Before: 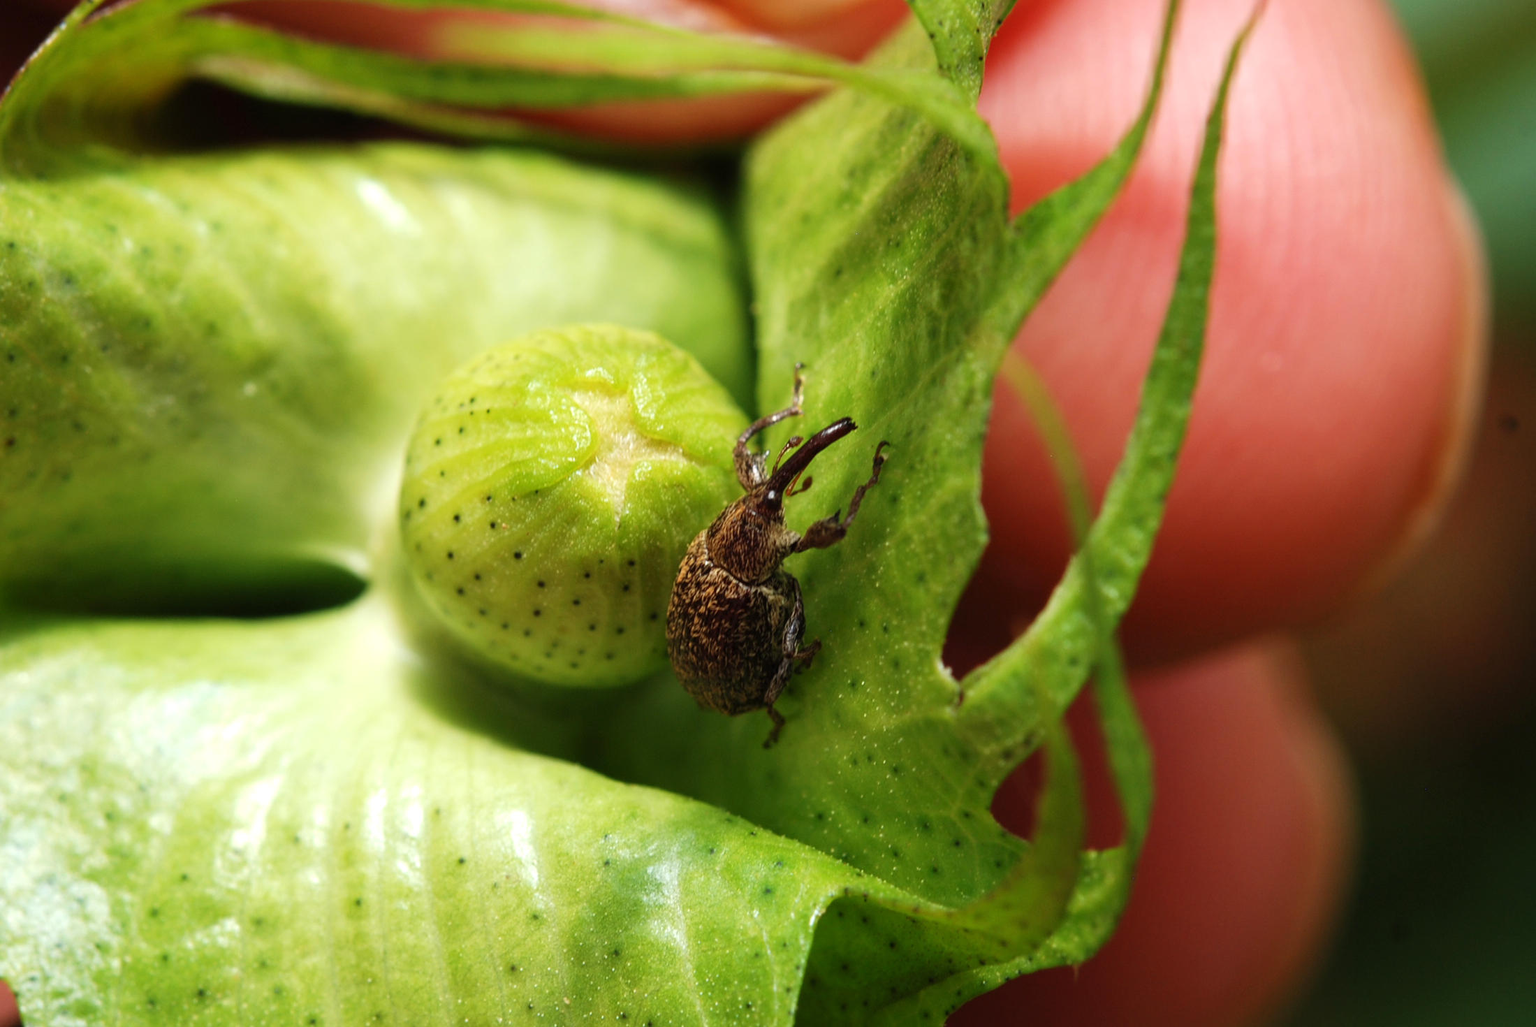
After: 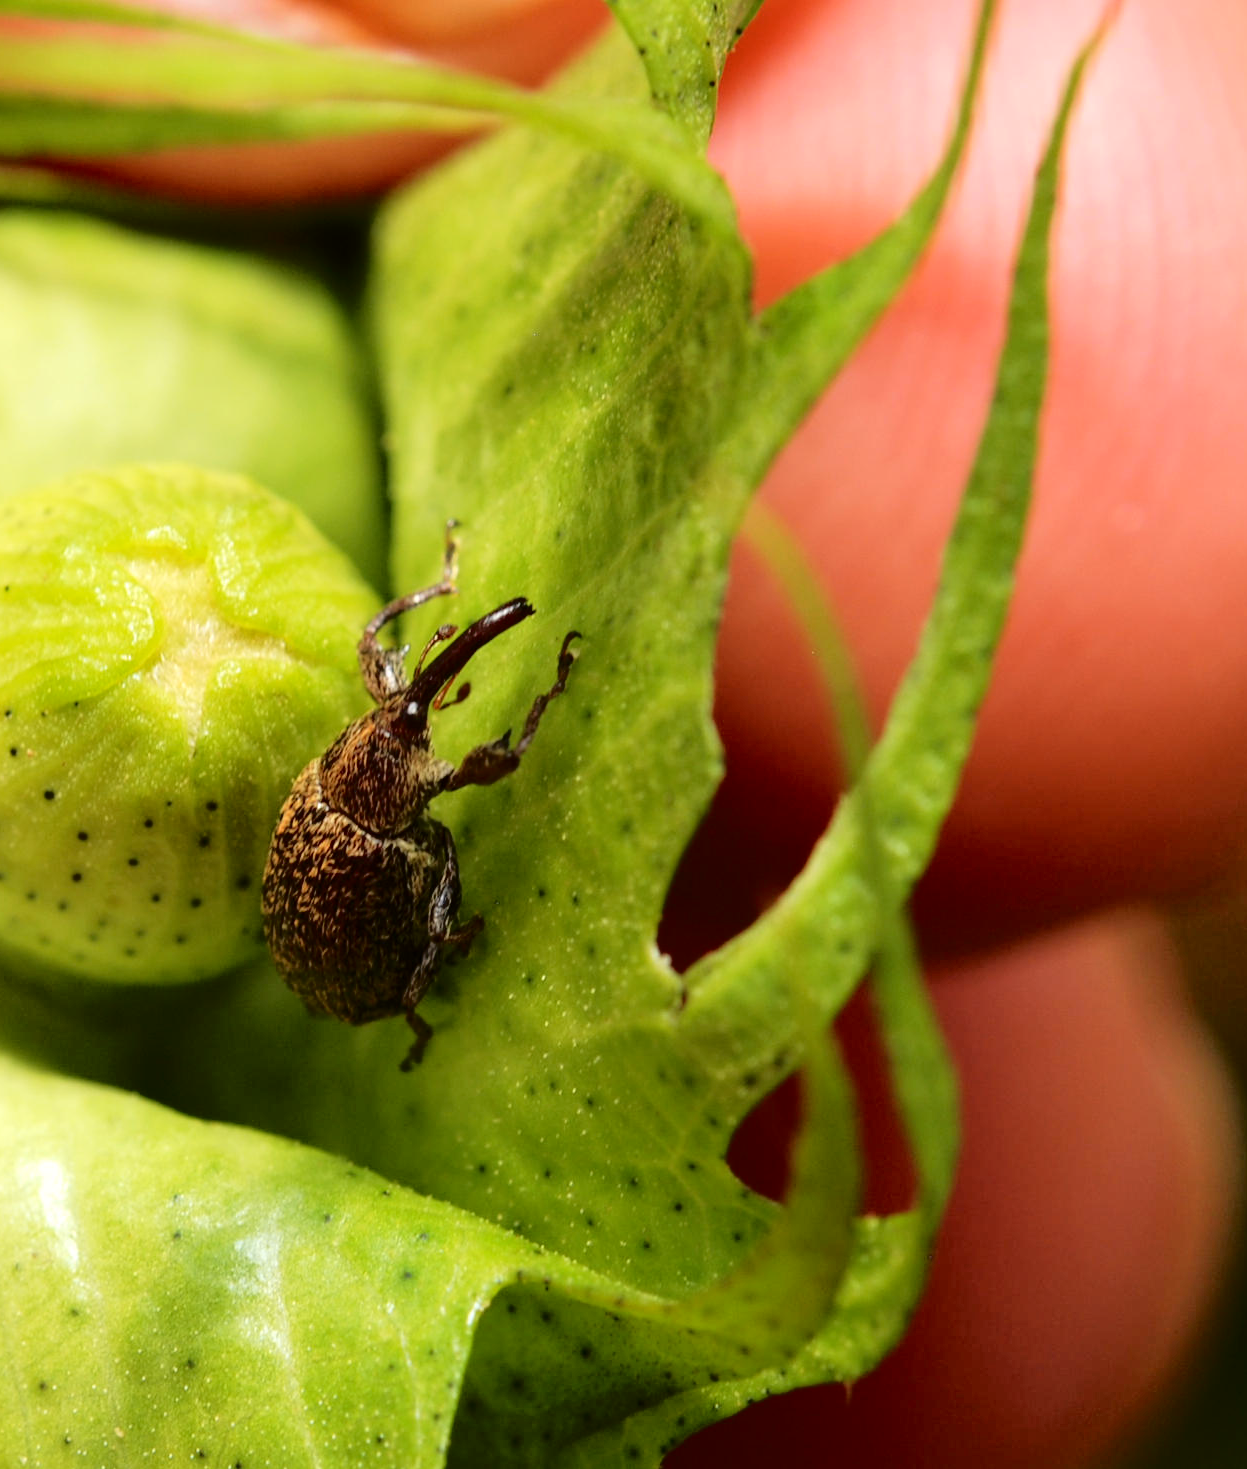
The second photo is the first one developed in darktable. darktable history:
tone curve: curves: ch0 [(0, 0) (0.058, 0.039) (0.168, 0.123) (0.282, 0.327) (0.45, 0.534) (0.676, 0.751) (0.89, 0.919) (1, 1)]; ch1 [(0, 0) (0.094, 0.081) (0.285, 0.299) (0.385, 0.403) (0.447, 0.455) (0.495, 0.496) (0.544, 0.552) (0.589, 0.612) (0.722, 0.728) (1, 1)]; ch2 [(0, 0) (0.257, 0.217) (0.43, 0.421) (0.498, 0.507) (0.531, 0.544) (0.56, 0.579) (0.625, 0.66) (1, 1)], color space Lab, independent channels, preserve colors none
crop: left 31.469%, top 0.024%, right 11.782%
